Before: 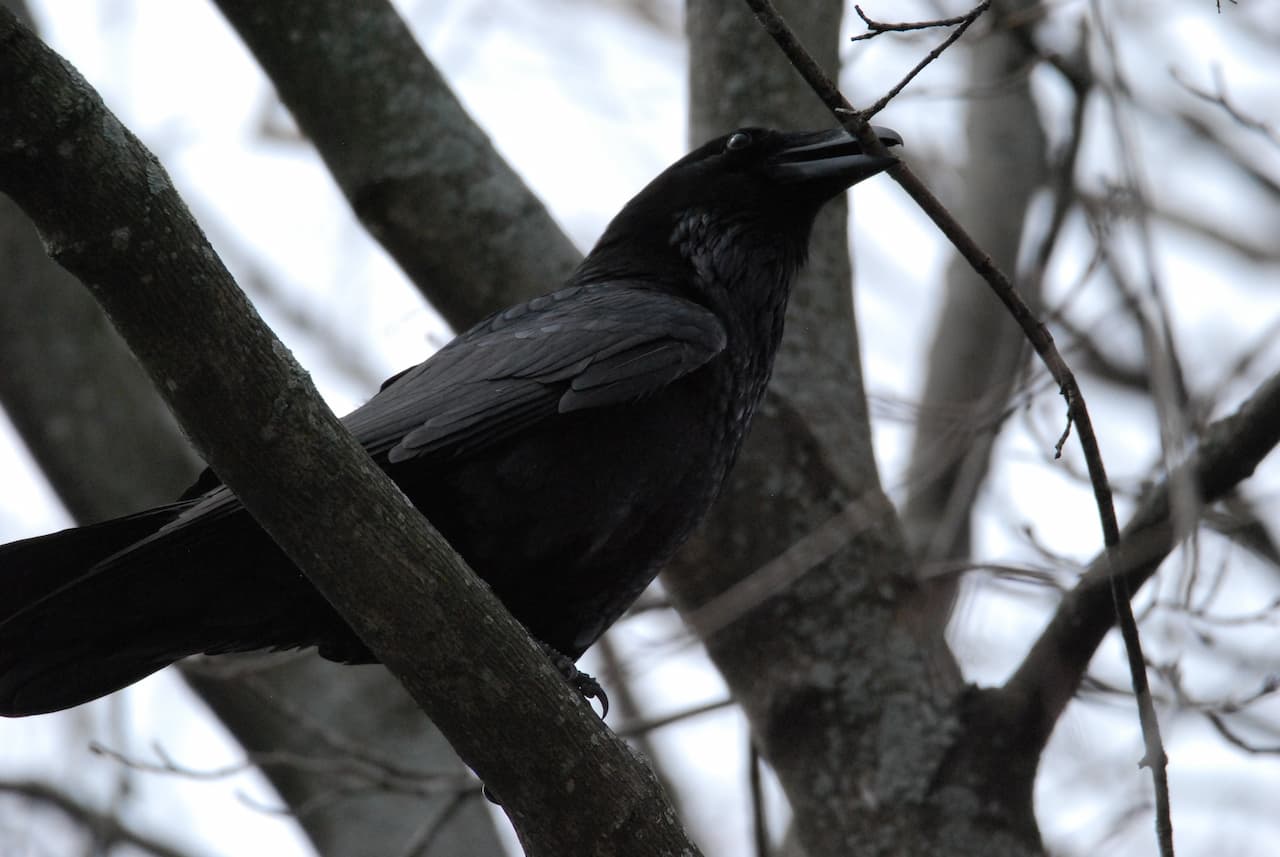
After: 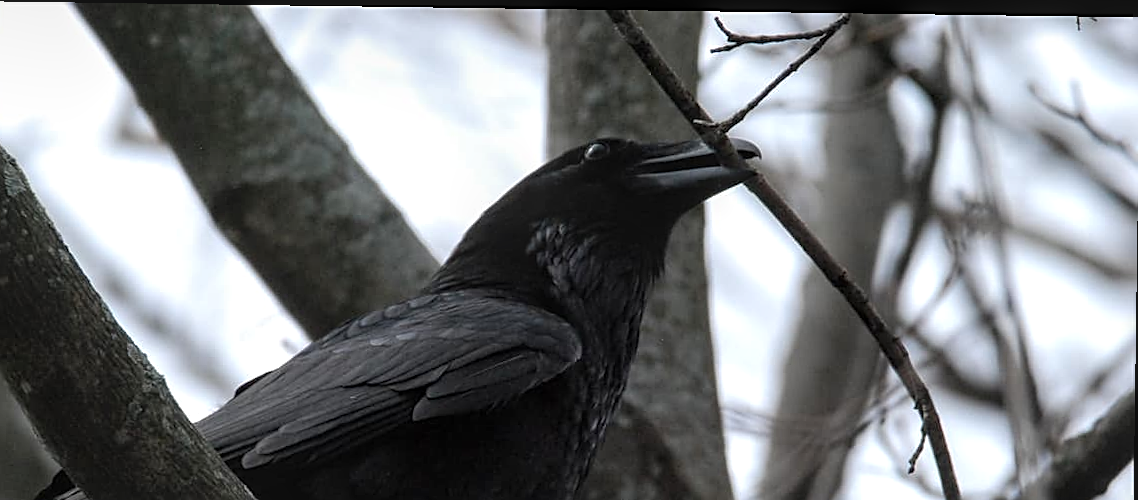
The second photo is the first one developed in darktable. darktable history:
exposure: exposure 0.2 EV, compensate highlight preservation false
crop and rotate: left 11.812%, bottom 42.776%
rotate and perspective: rotation 0.8°, automatic cropping off
sharpen: on, module defaults
local contrast: on, module defaults
